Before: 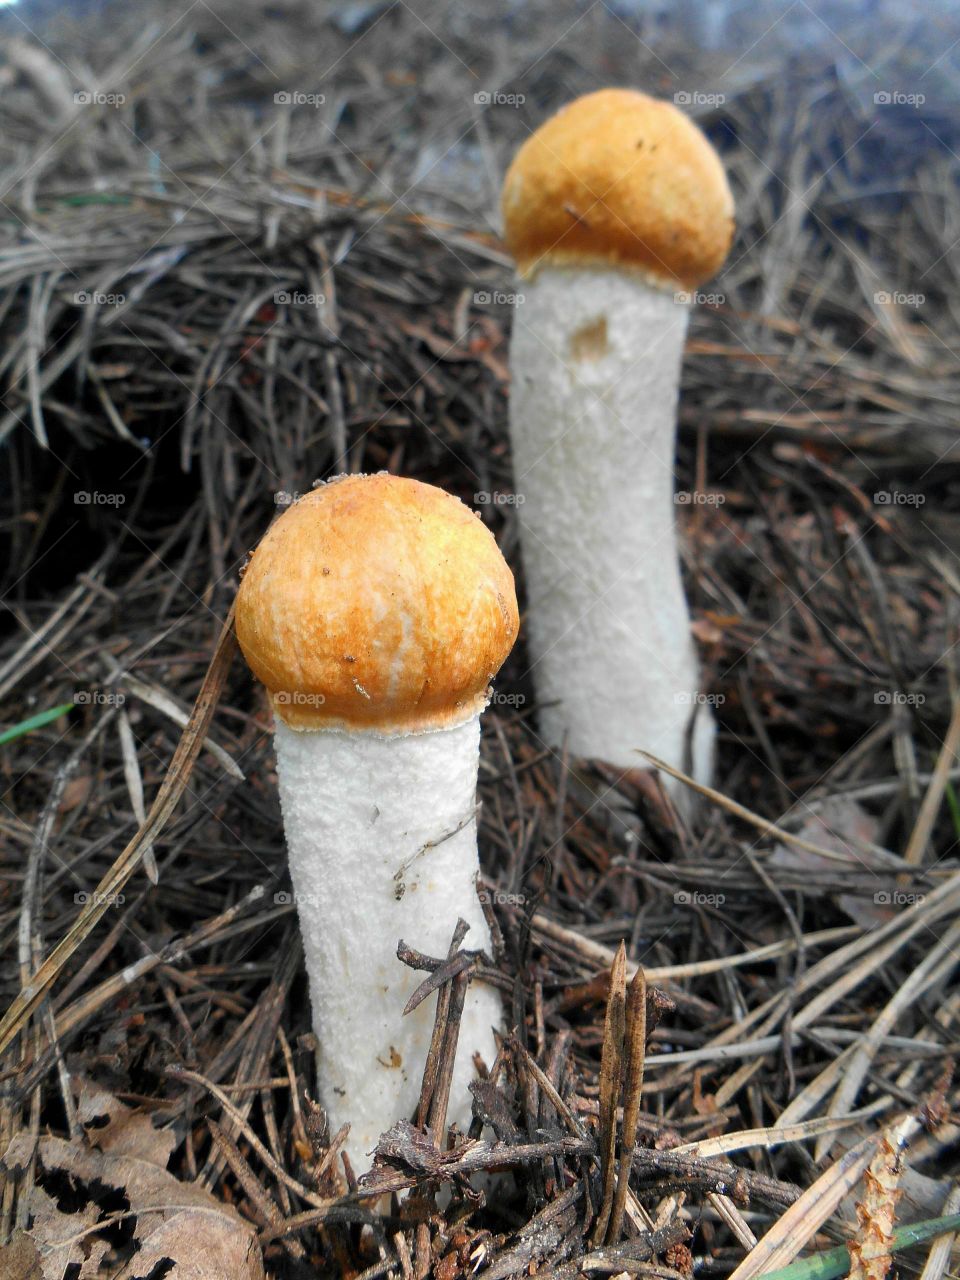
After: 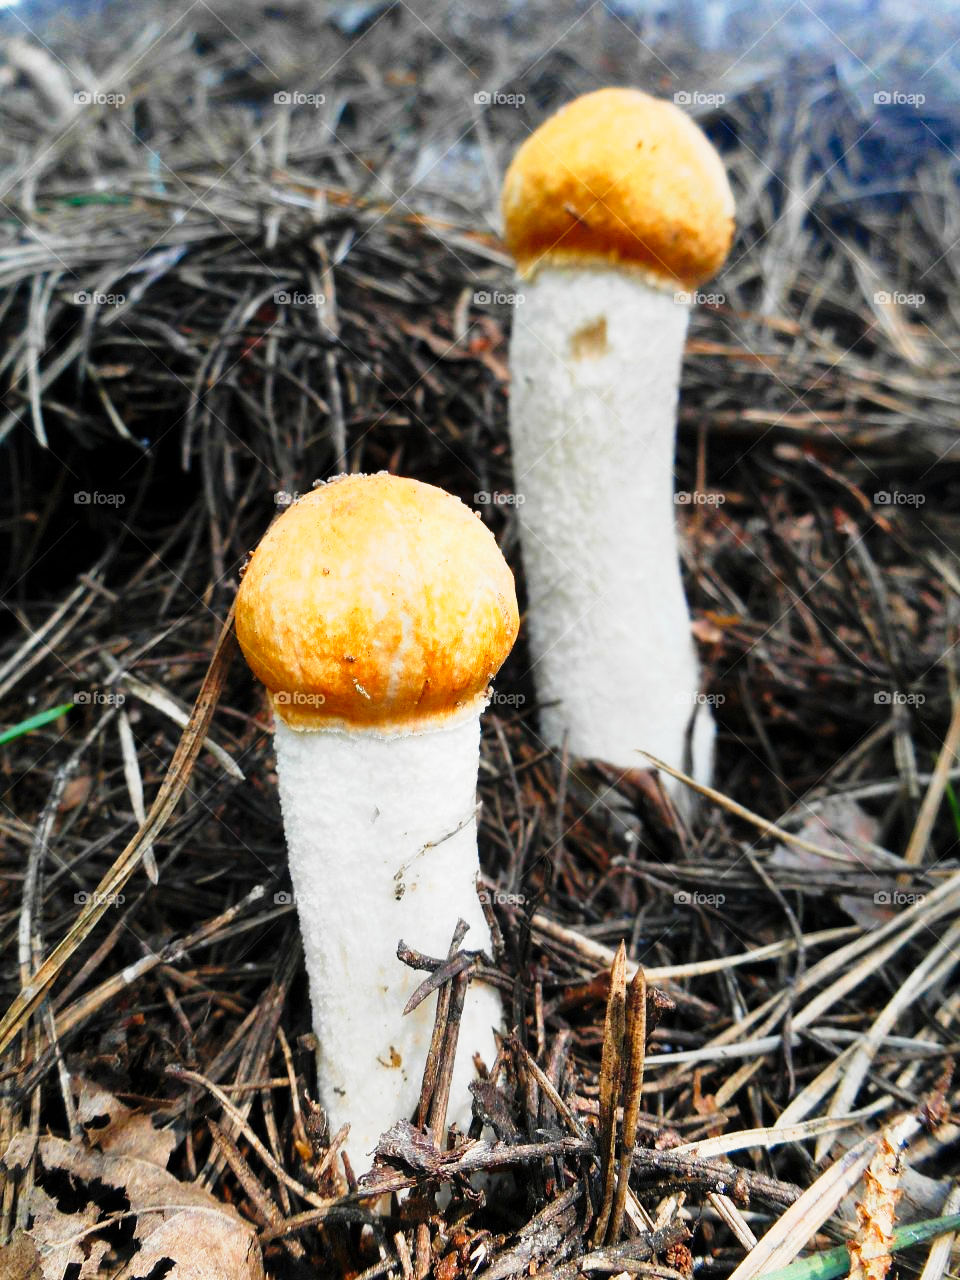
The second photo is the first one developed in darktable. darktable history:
tone curve: curves: ch0 [(0, 0) (0.187, 0.12) (0.392, 0.438) (0.704, 0.86) (0.858, 0.938) (1, 0.981)]; ch1 [(0, 0) (0.402, 0.36) (0.476, 0.456) (0.498, 0.501) (0.518, 0.521) (0.58, 0.598) (0.619, 0.663) (0.692, 0.744) (1, 1)]; ch2 [(0, 0) (0.427, 0.417) (0.483, 0.481) (0.503, 0.503) (0.526, 0.53) (0.563, 0.585) (0.626, 0.703) (0.699, 0.753) (0.997, 0.858)], preserve colors none
